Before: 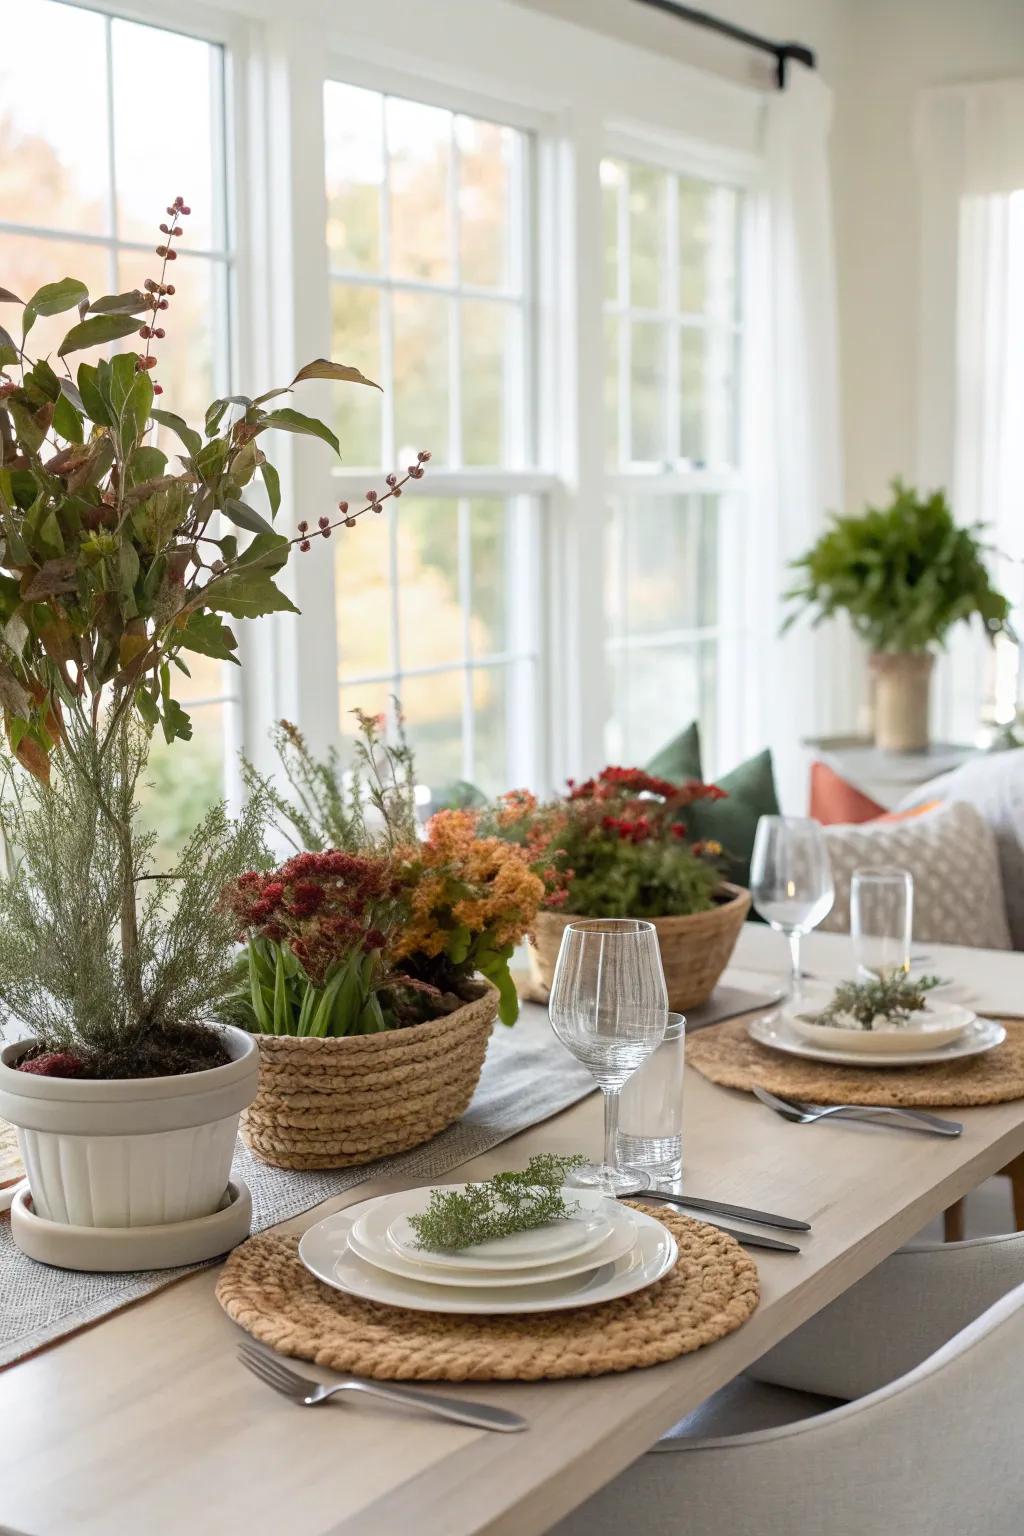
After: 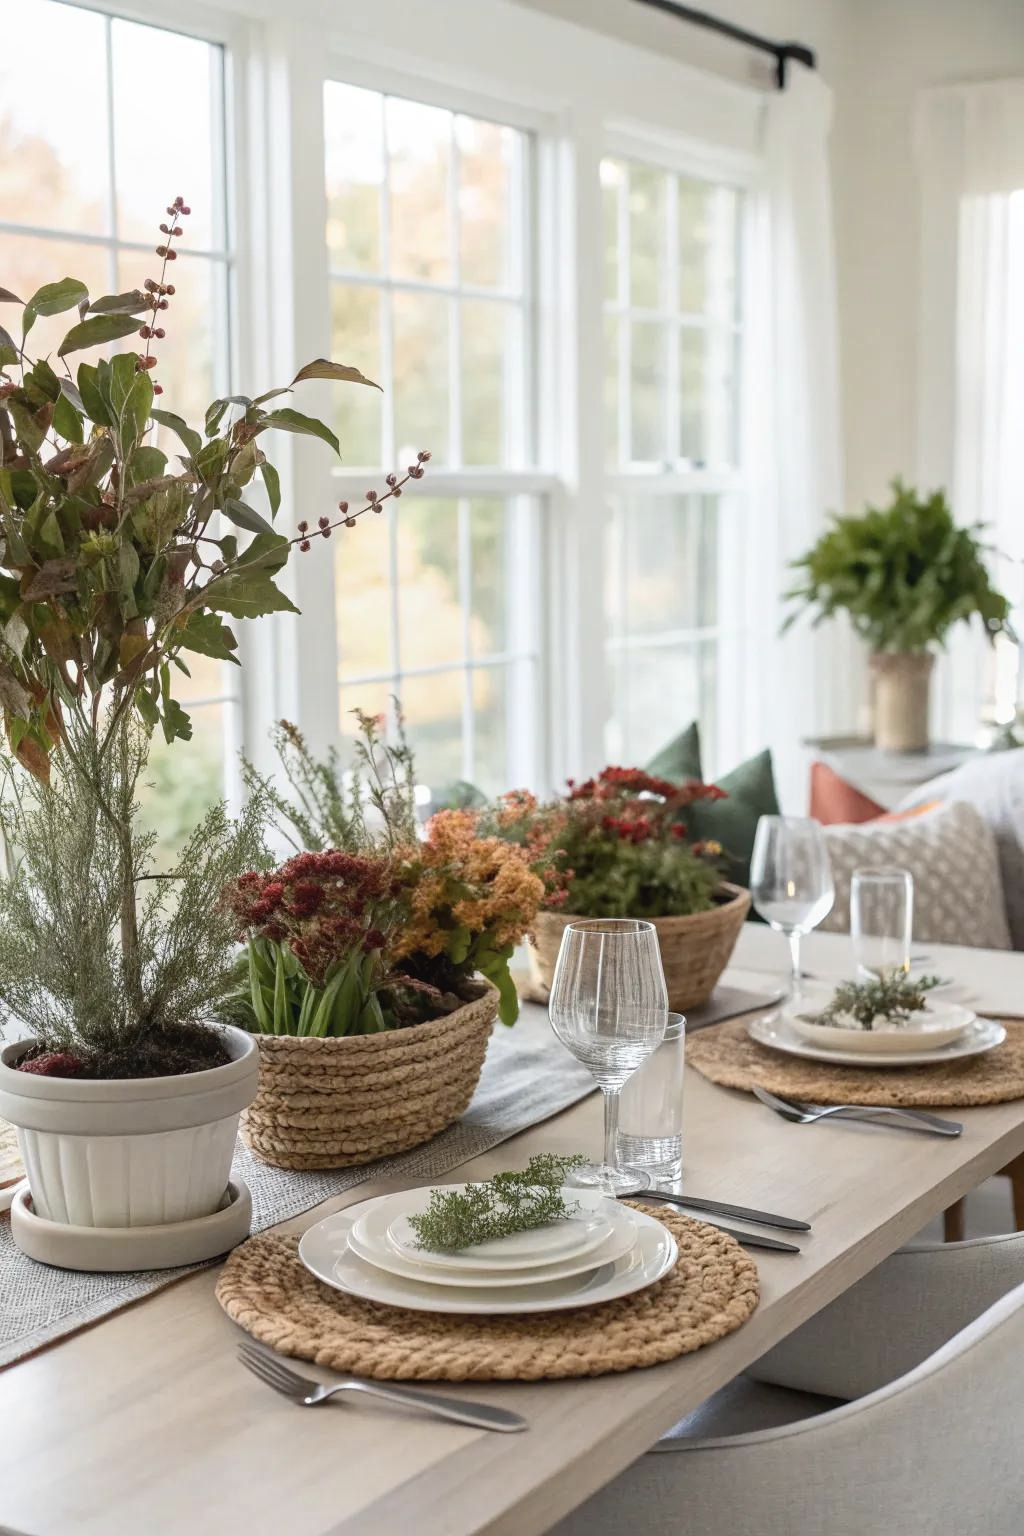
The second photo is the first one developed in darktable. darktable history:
local contrast: detail 109%
contrast brightness saturation: contrast 0.111, saturation -0.173
